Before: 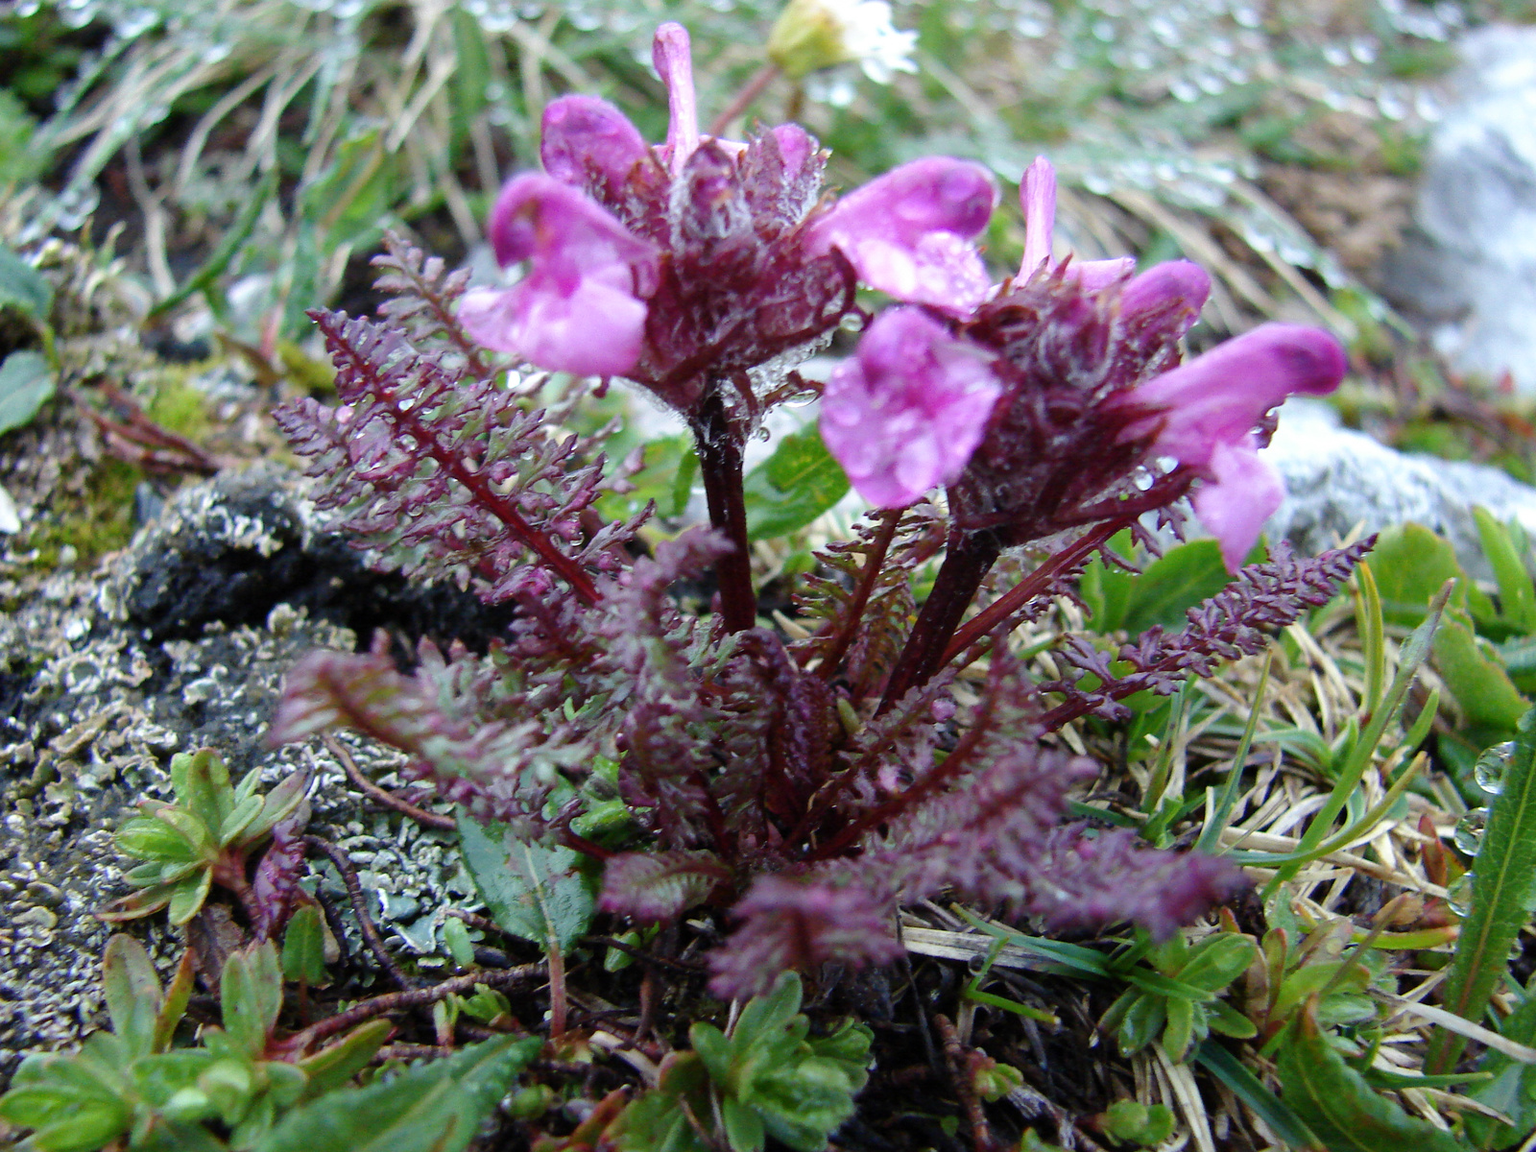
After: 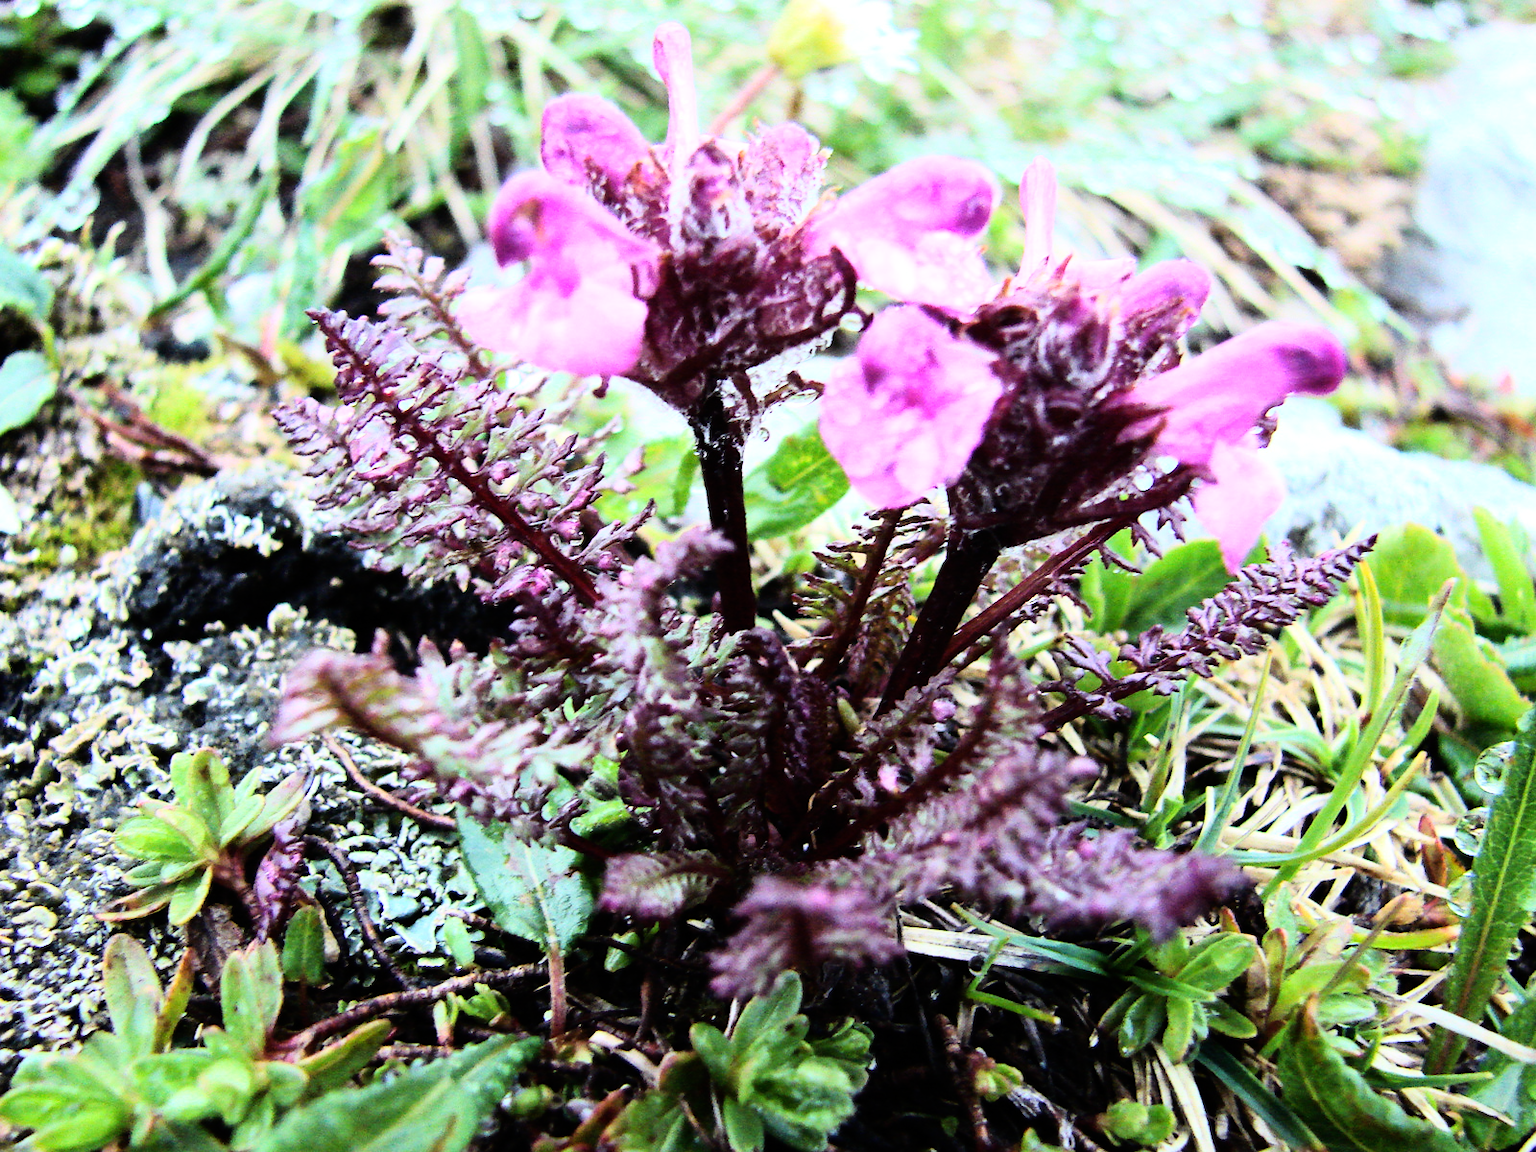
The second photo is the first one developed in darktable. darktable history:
rgb curve: curves: ch0 [(0, 0) (0.21, 0.15) (0.24, 0.21) (0.5, 0.75) (0.75, 0.96) (0.89, 0.99) (1, 1)]; ch1 [(0, 0.02) (0.21, 0.13) (0.25, 0.2) (0.5, 0.67) (0.75, 0.9) (0.89, 0.97) (1, 1)]; ch2 [(0, 0.02) (0.21, 0.13) (0.25, 0.2) (0.5, 0.67) (0.75, 0.9) (0.89, 0.97) (1, 1)], compensate middle gray true
exposure: exposure 0.02 EV, compensate highlight preservation false
